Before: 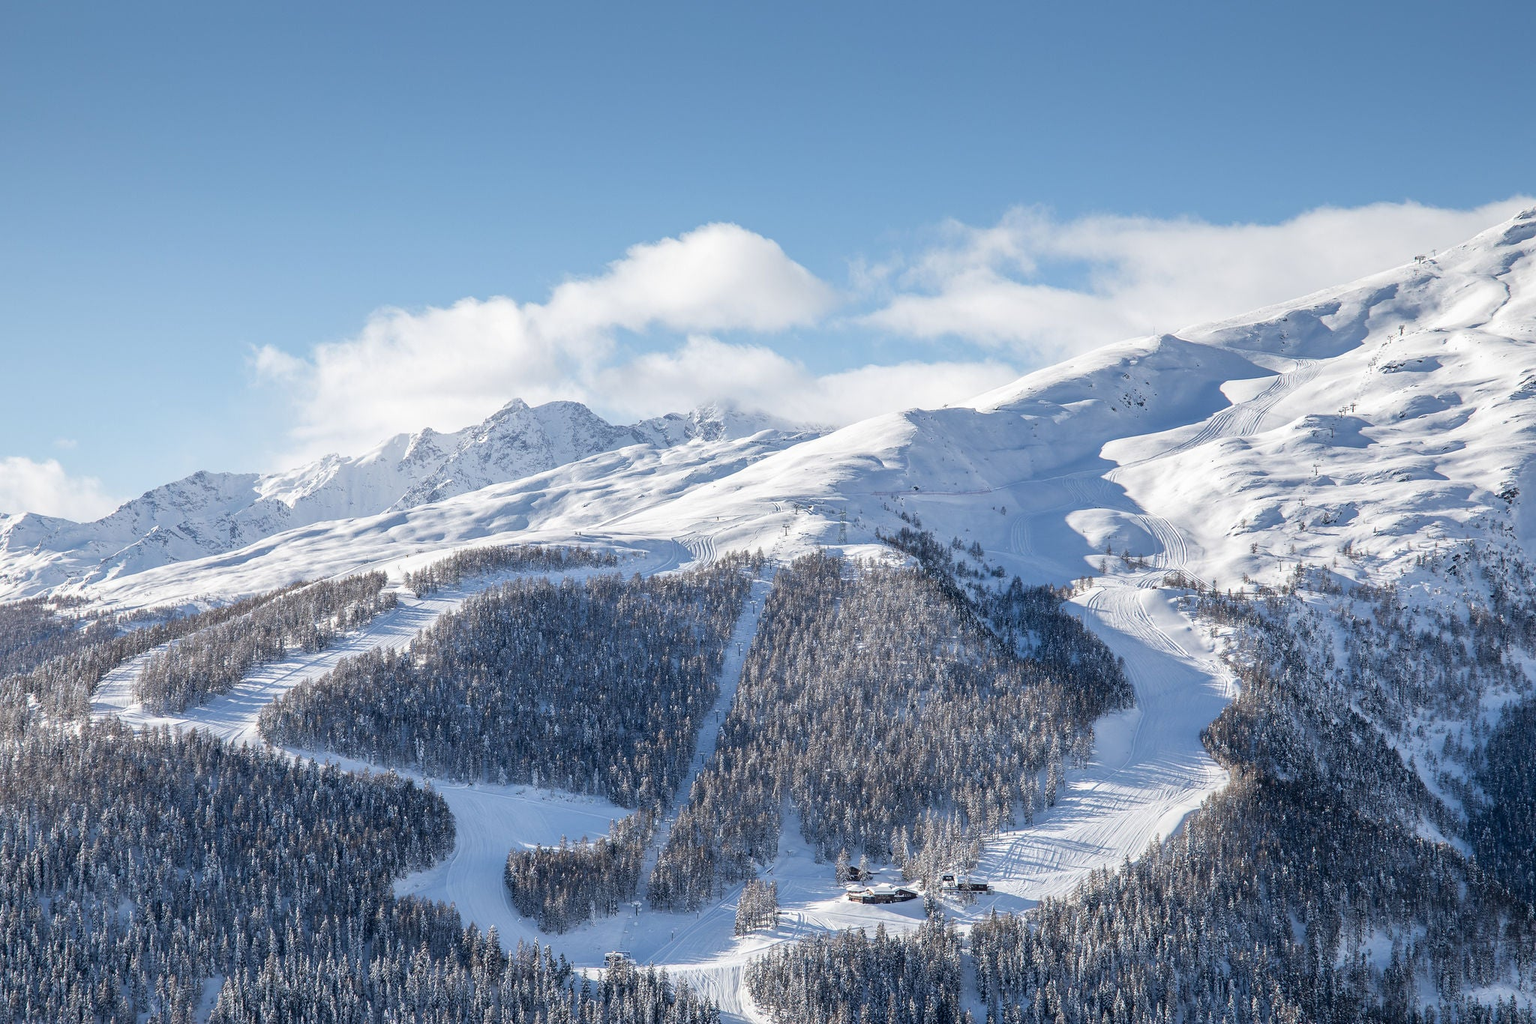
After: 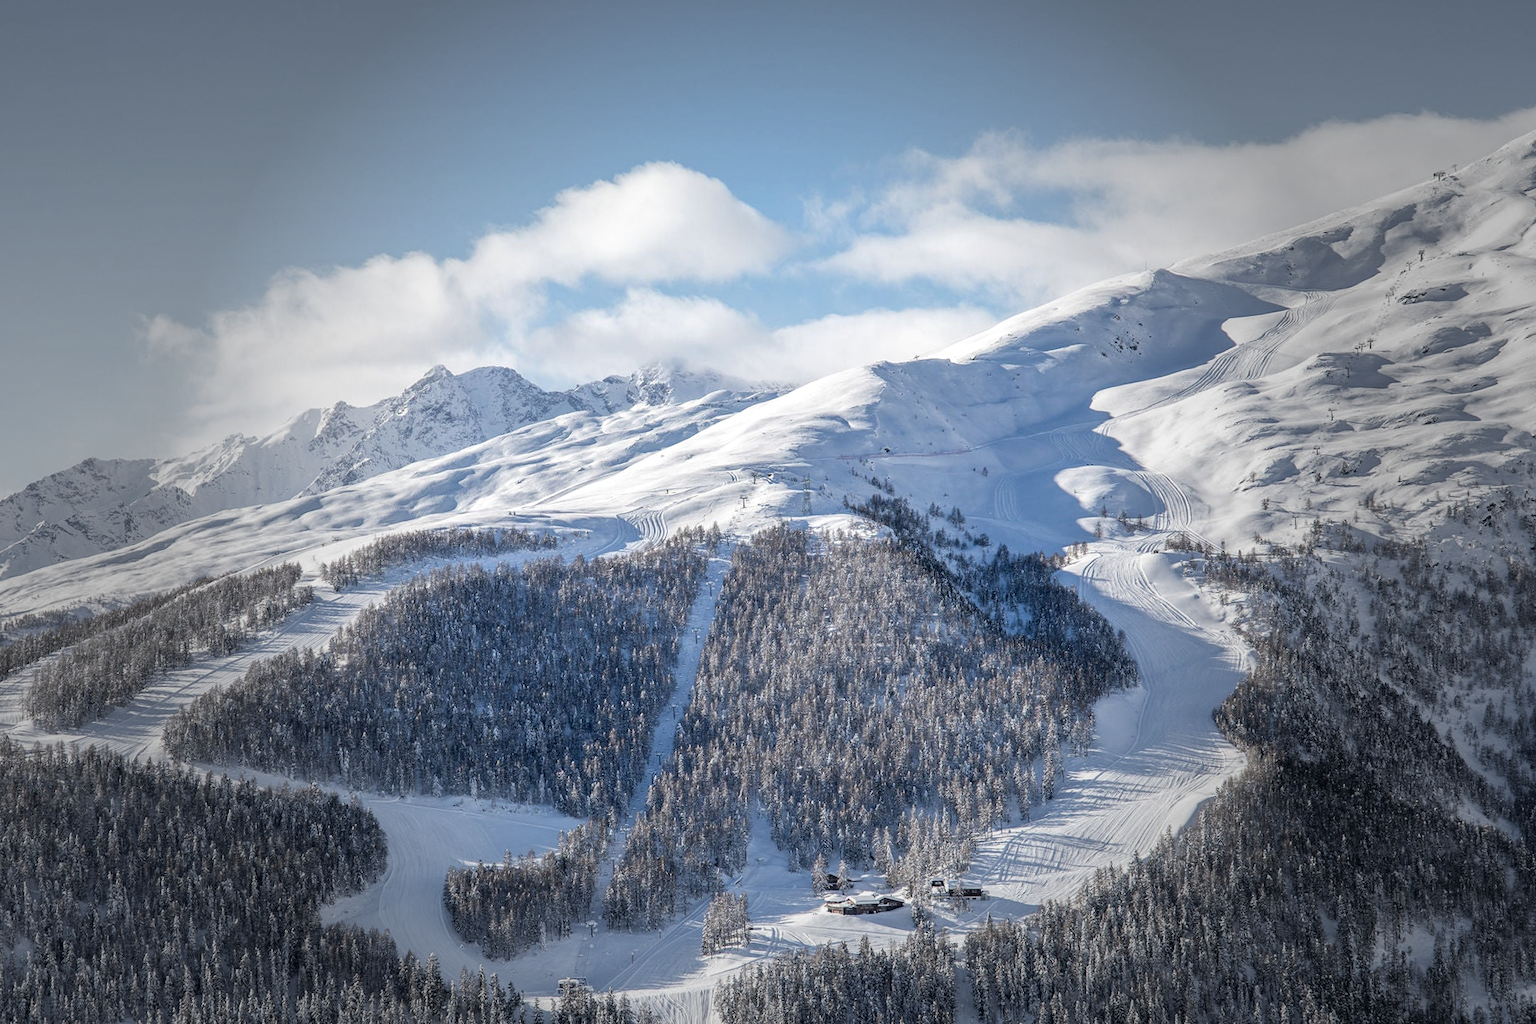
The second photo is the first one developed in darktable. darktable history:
vignetting: fall-off start 40%, fall-off radius 40%
local contrast: highlights 100%, shadows 100%, detail 120%, midtone range 0.2
crop and rotate: angle 1.96°, left 5.673%, top 5.673%
